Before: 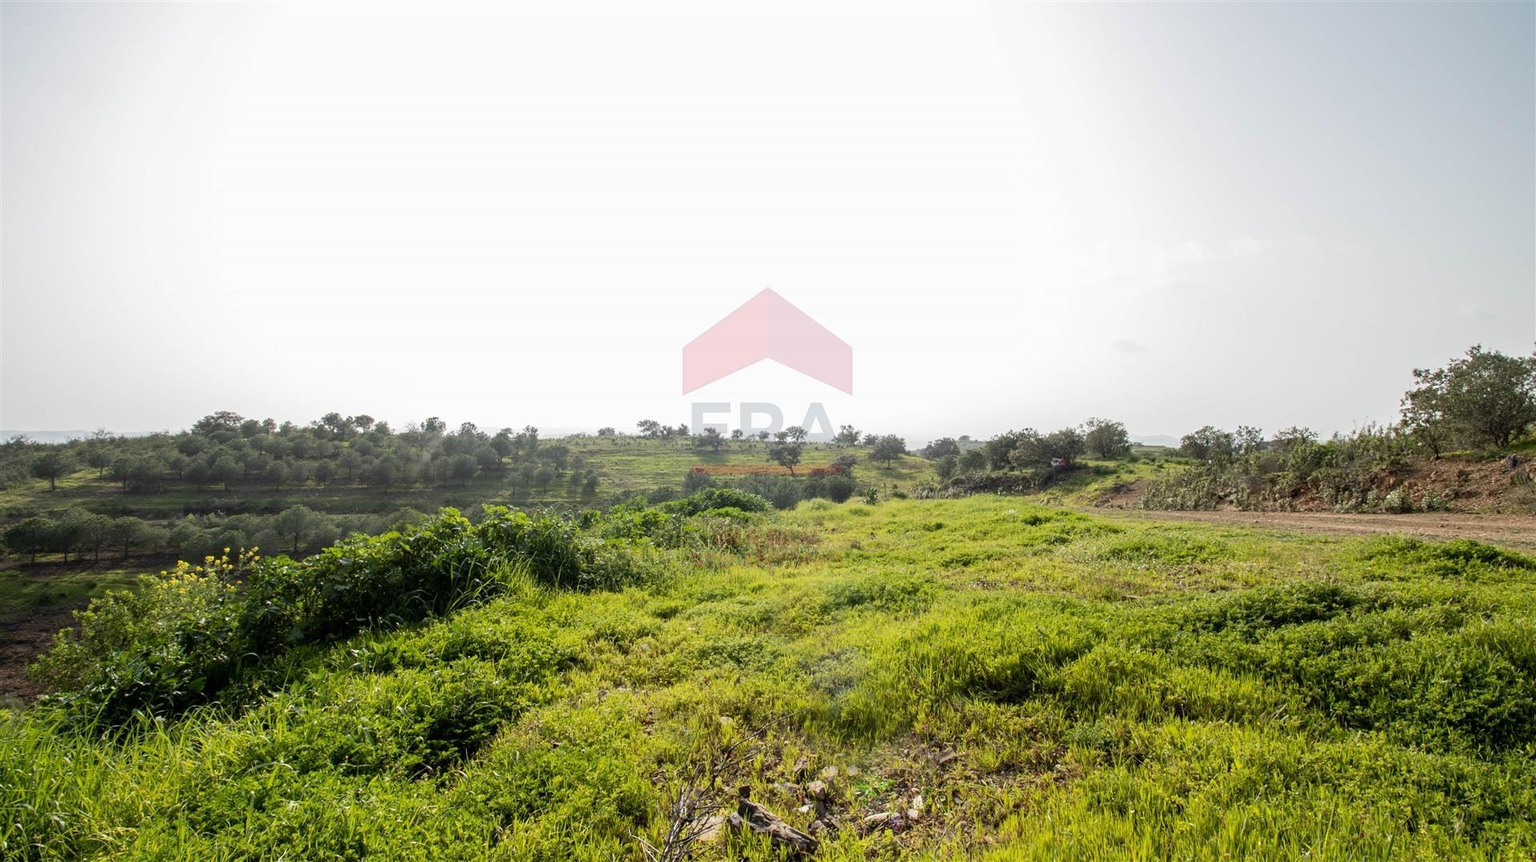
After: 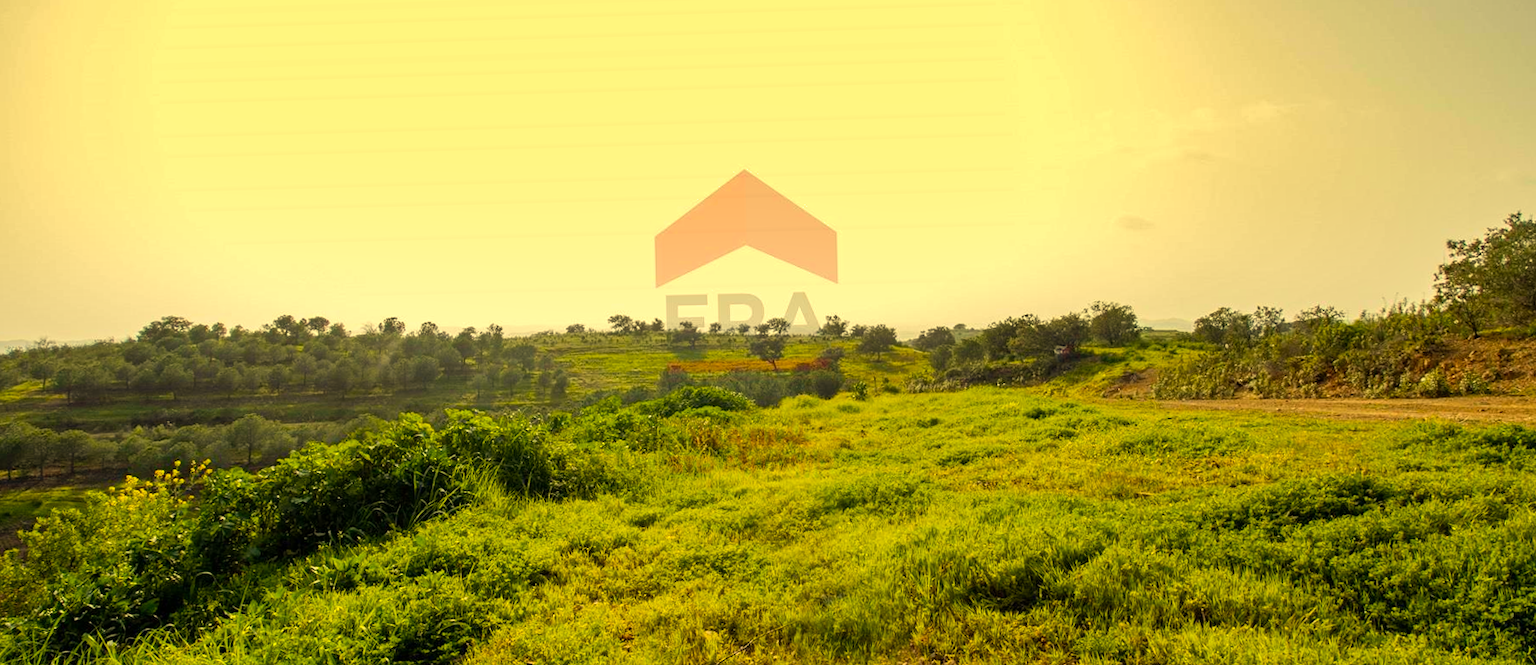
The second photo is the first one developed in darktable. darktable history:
white balance: red 1.08, blue 0.791
shadows and highlights: soften with gaussian
velvia: strength 9.25%
color balance rgb: linear chroma grading › global chroma 15%, perceptual saturation grading › global saturation 30%
rotate and perspective: rotation -1.32°, lens shift (horizontal) -0.031, crop left 0.015, crop right 0.985, crop top 0.047, crop bottom 0.982
crop and rotate: left 2.991%, top 13.302%, right 1.981%, bottom 12.636%
